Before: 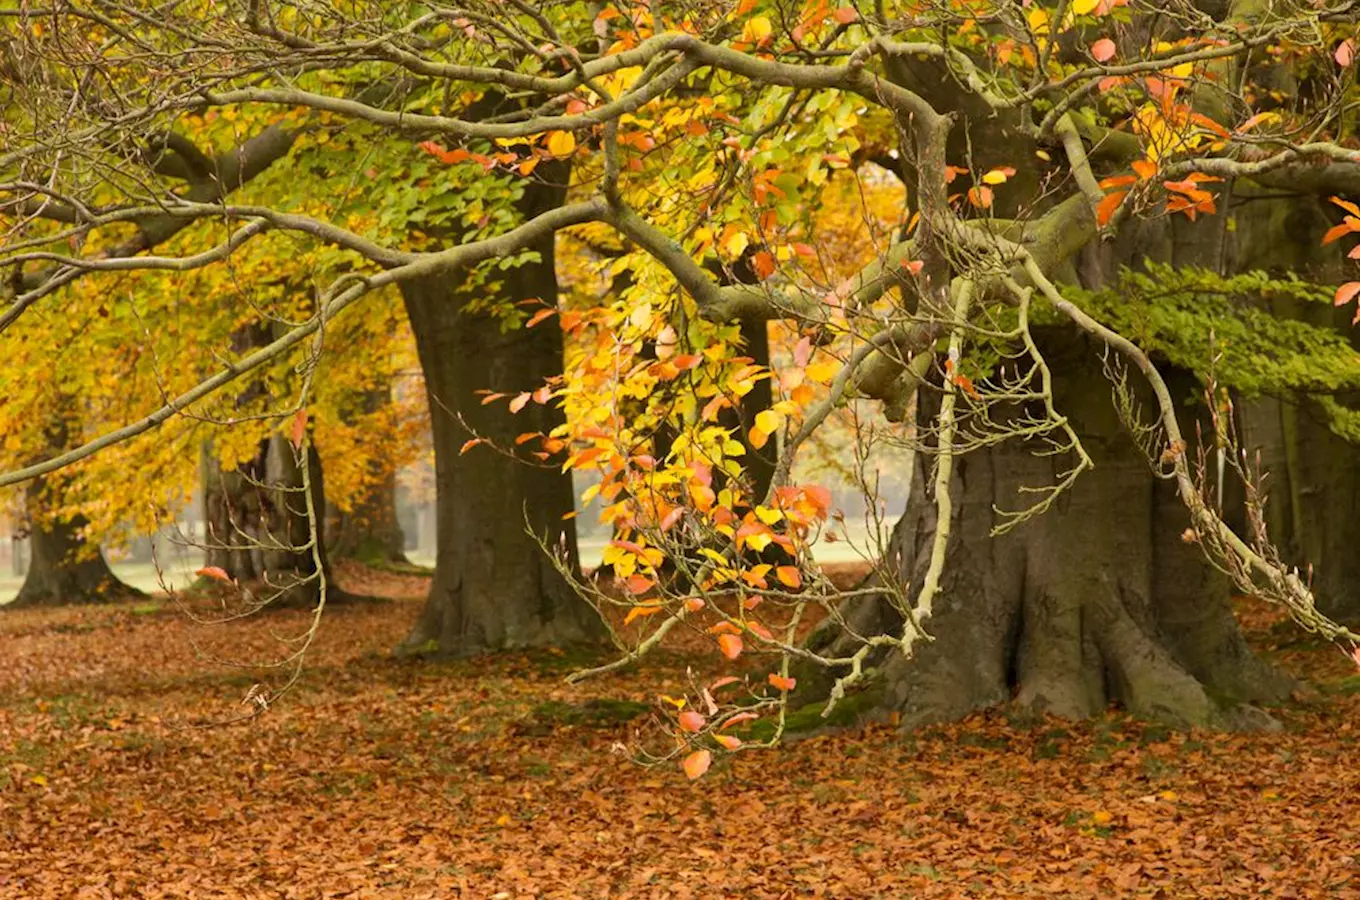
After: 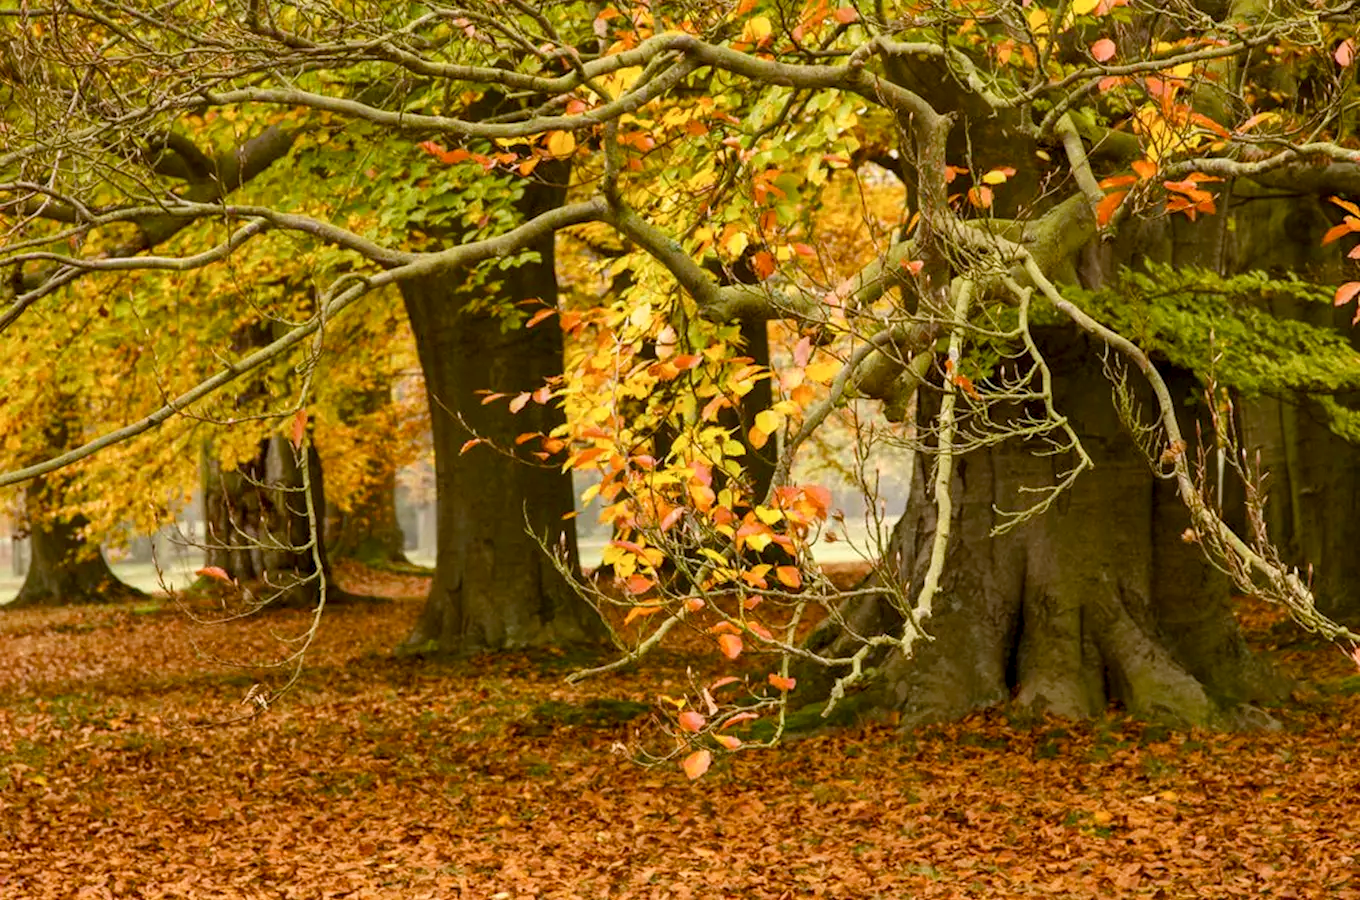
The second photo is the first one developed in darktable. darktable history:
local contrast: shadows 94%
color balance rgb: perceptual saturation grading › global saturation 20%, perceptual saturation grading › highlights -25%, perceptual saturation grading › shadows 25%
